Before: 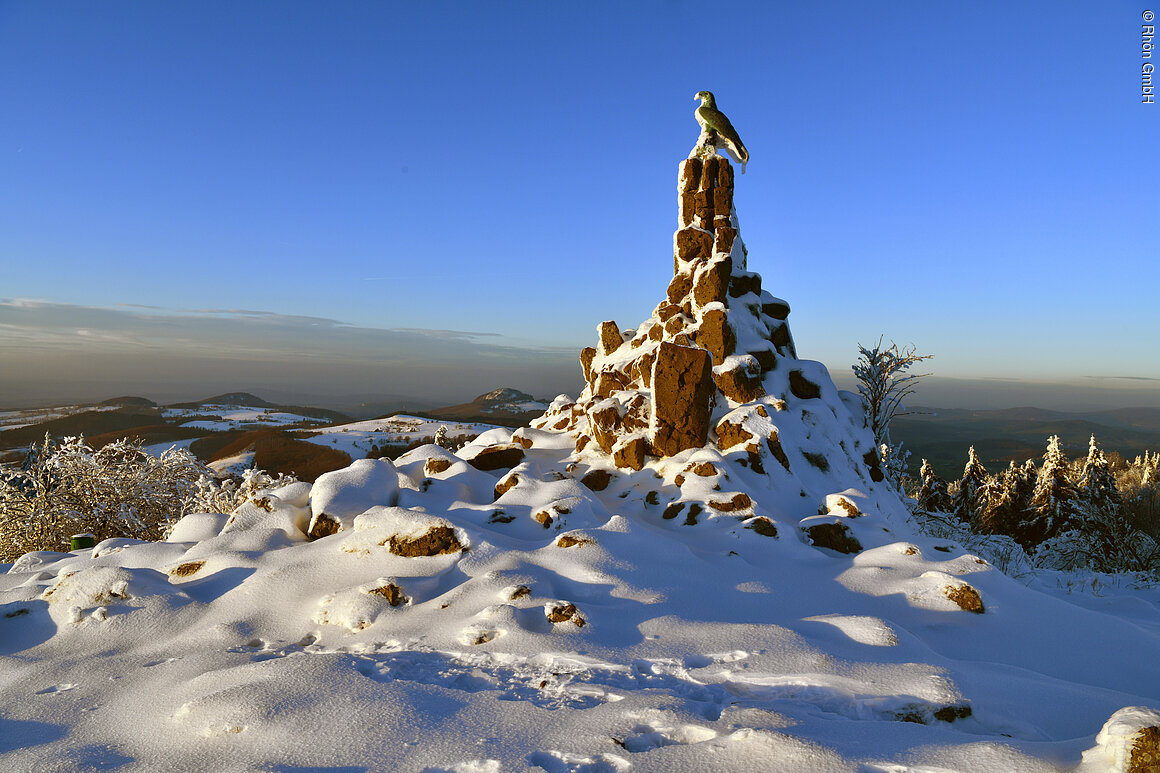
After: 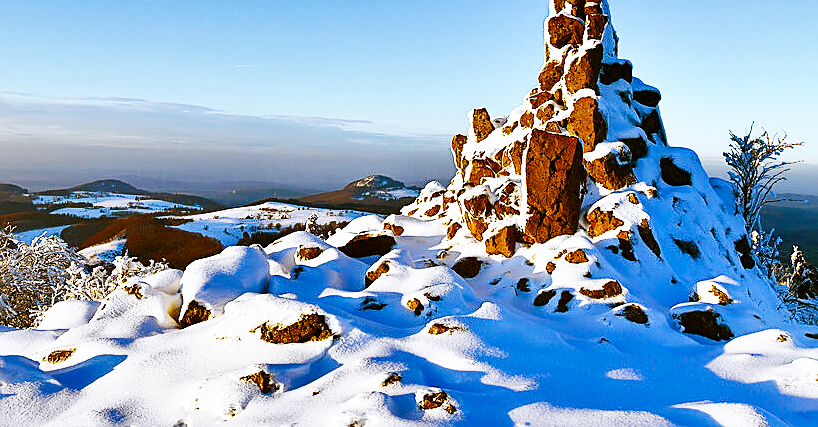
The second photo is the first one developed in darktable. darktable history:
crop: left 11.123%, top 27.61%, right 18.3%, bottom 17.034%
base curve: curves: ch0 [(0, 0) (0.007, 0.004) (0.027, 0.03) (0.046, 0.07) (0.207, 0.54) (0.442, 0.872) (0.673, 0.972) (1, 1)], preserve colors none
exposure: exposure 0.014 EV, compensate highlight preservation false
shadows and highlights: soften with gaussian
sharpen: on, module defaults
color calibration: illuminant as shot in camera, x 0.37, y 0.382, temperature 4313.32 K
color balance rgb: perceptual saturation grading › global saturation 20%, perceptual saturation grading › highlights -25%, perceptual saturation grading › shadows 25%
